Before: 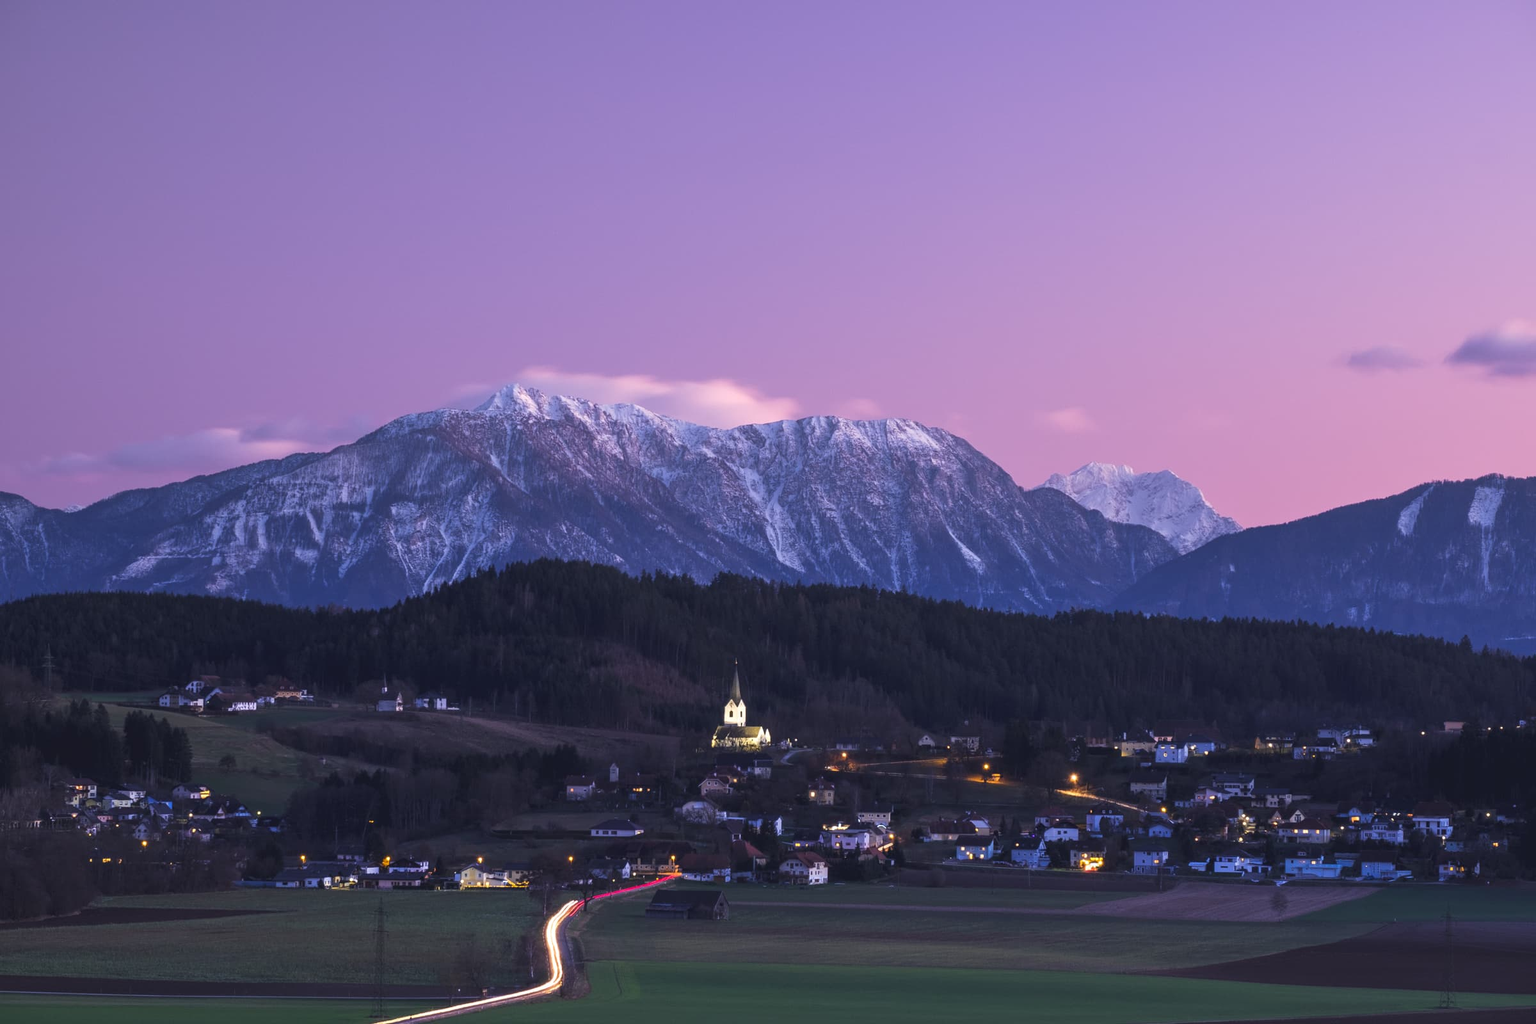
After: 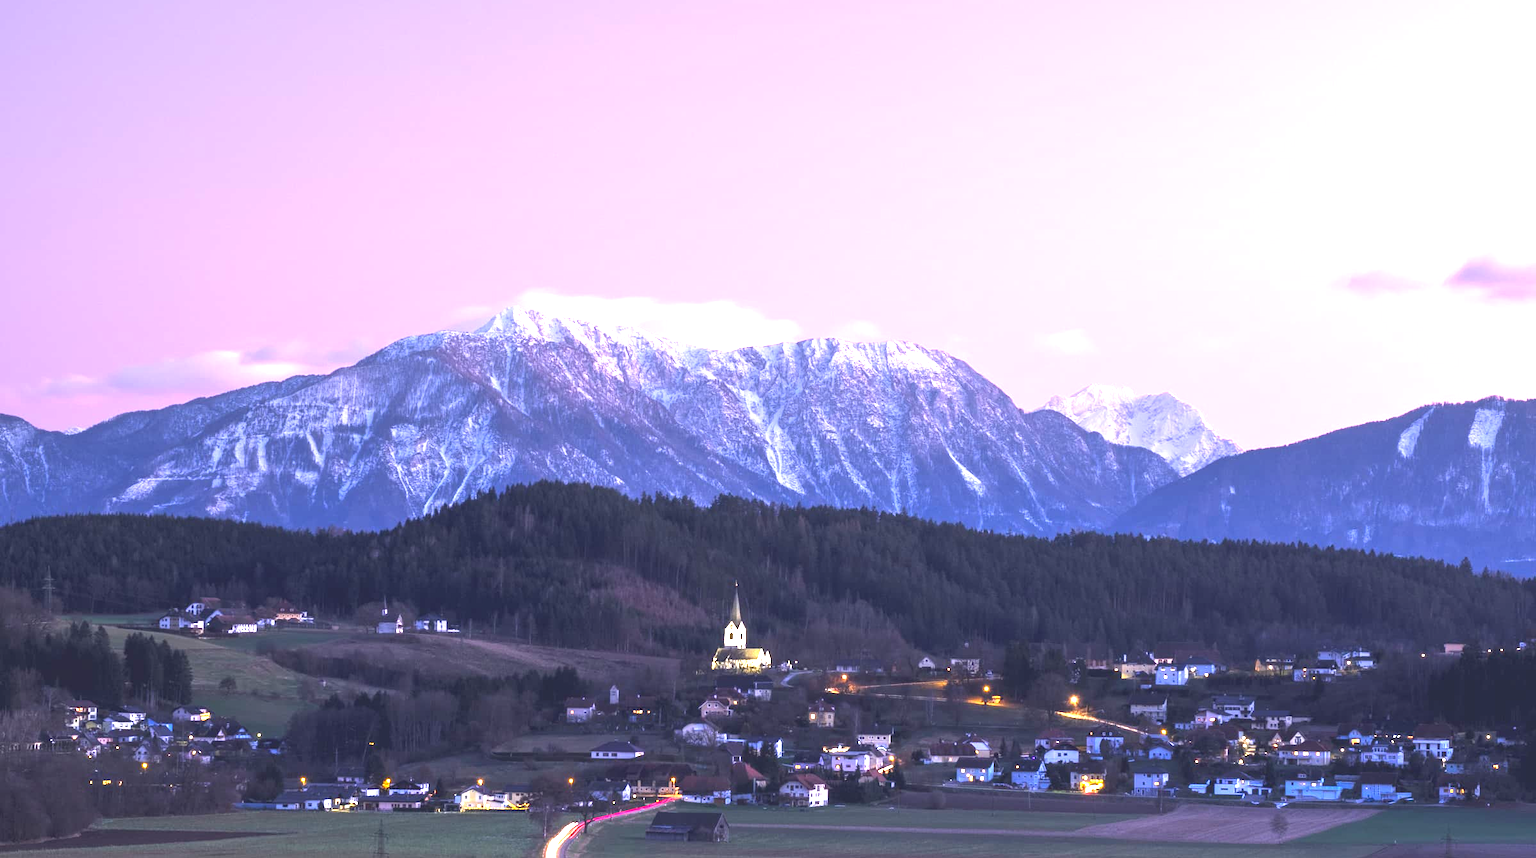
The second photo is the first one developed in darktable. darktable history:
crop: top 7.625%, bottom 8.027%
exposure: black level correction 0.001, exposure 1.646 EV, compensate exposure bias true, compensate highlight preservation false
